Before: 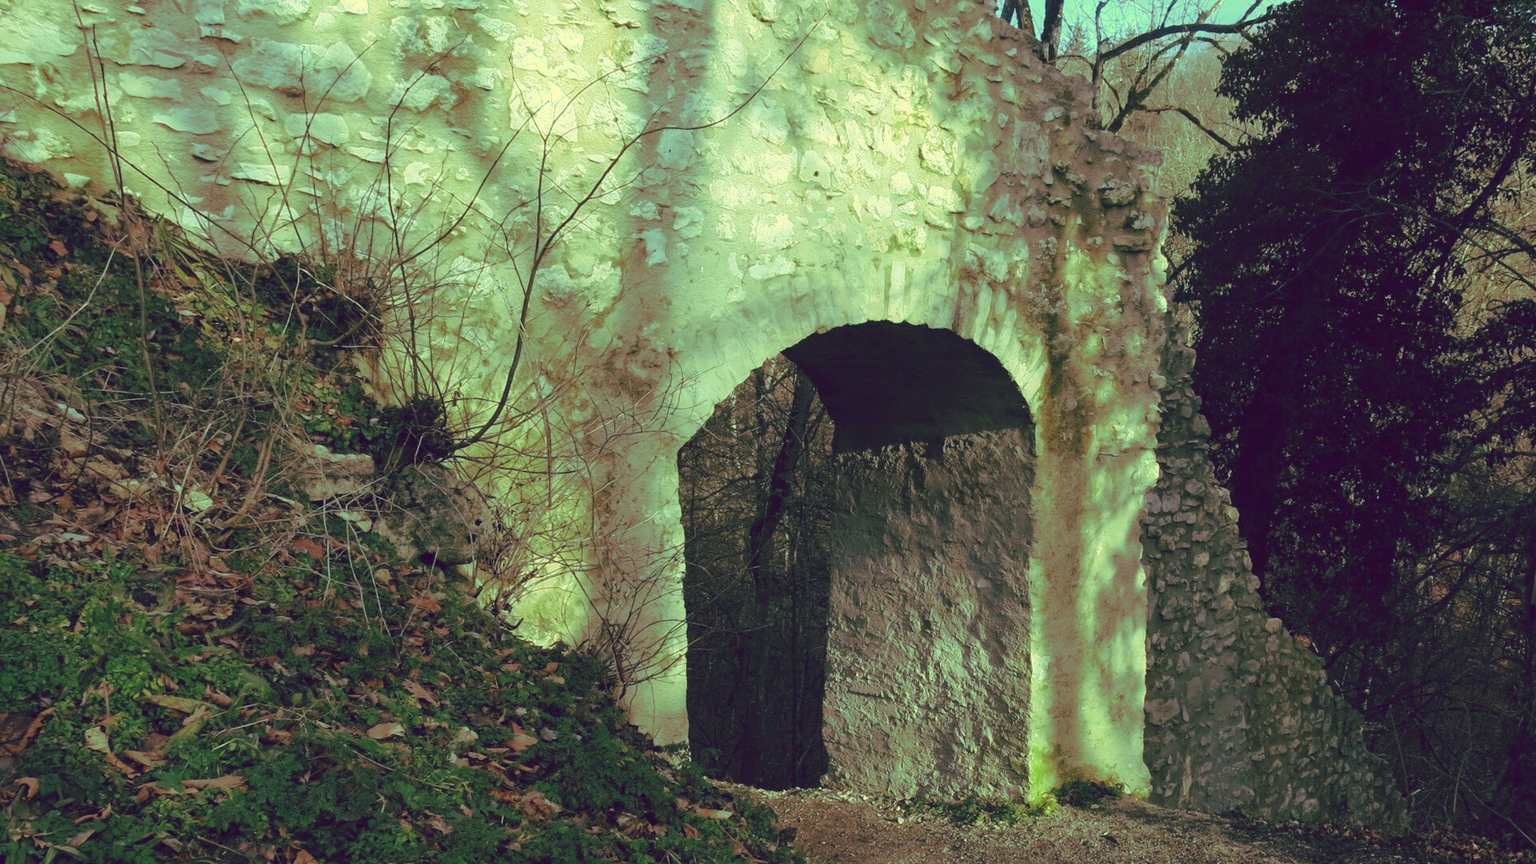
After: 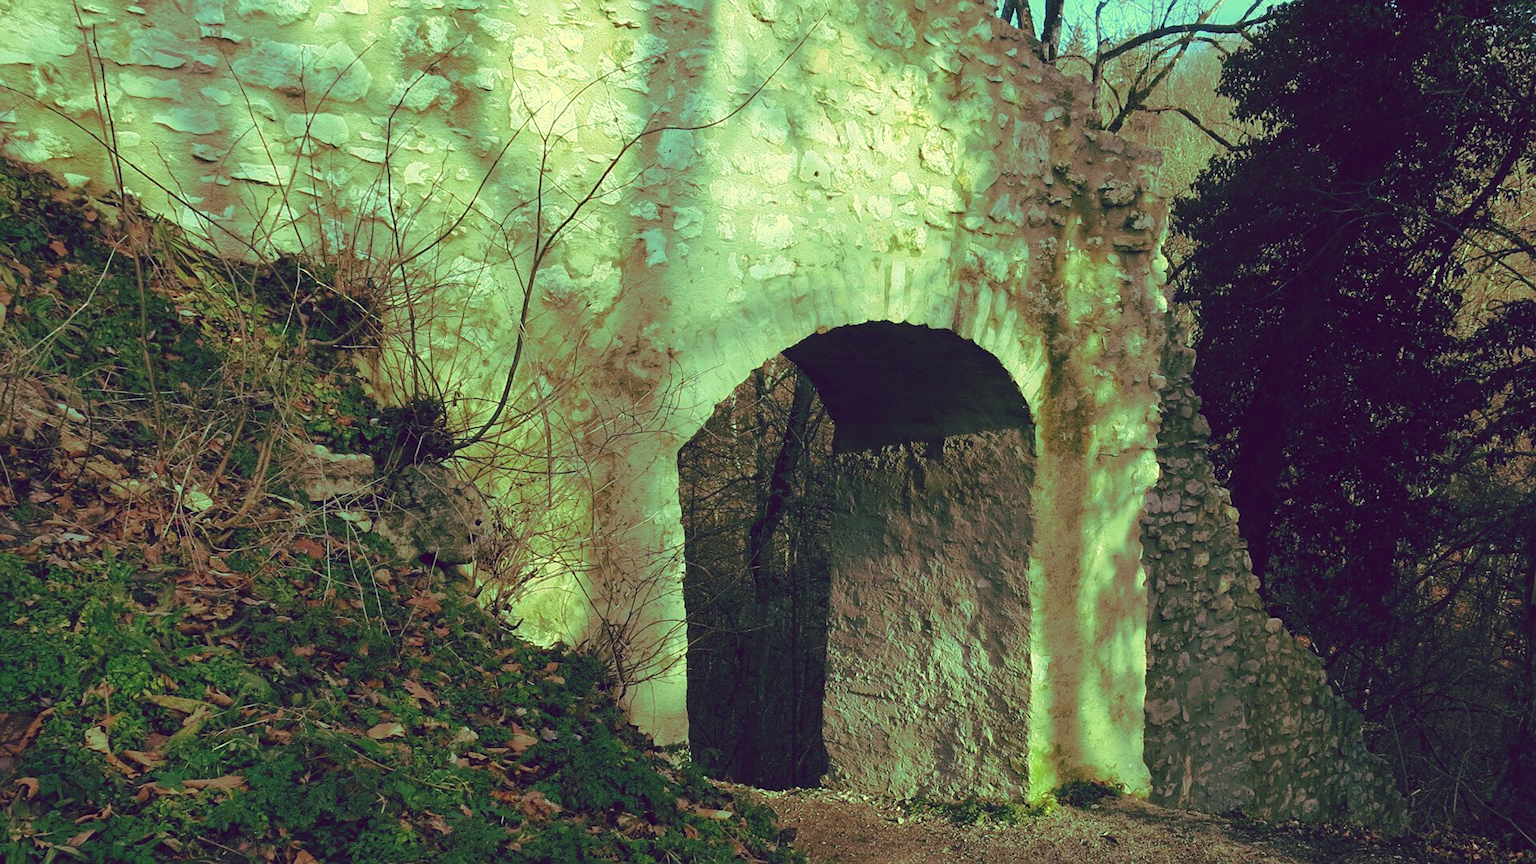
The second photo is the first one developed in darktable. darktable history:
sharpen: radius 1.302, amount 0.3, threshold 0.067
velvia: on, module defaults
